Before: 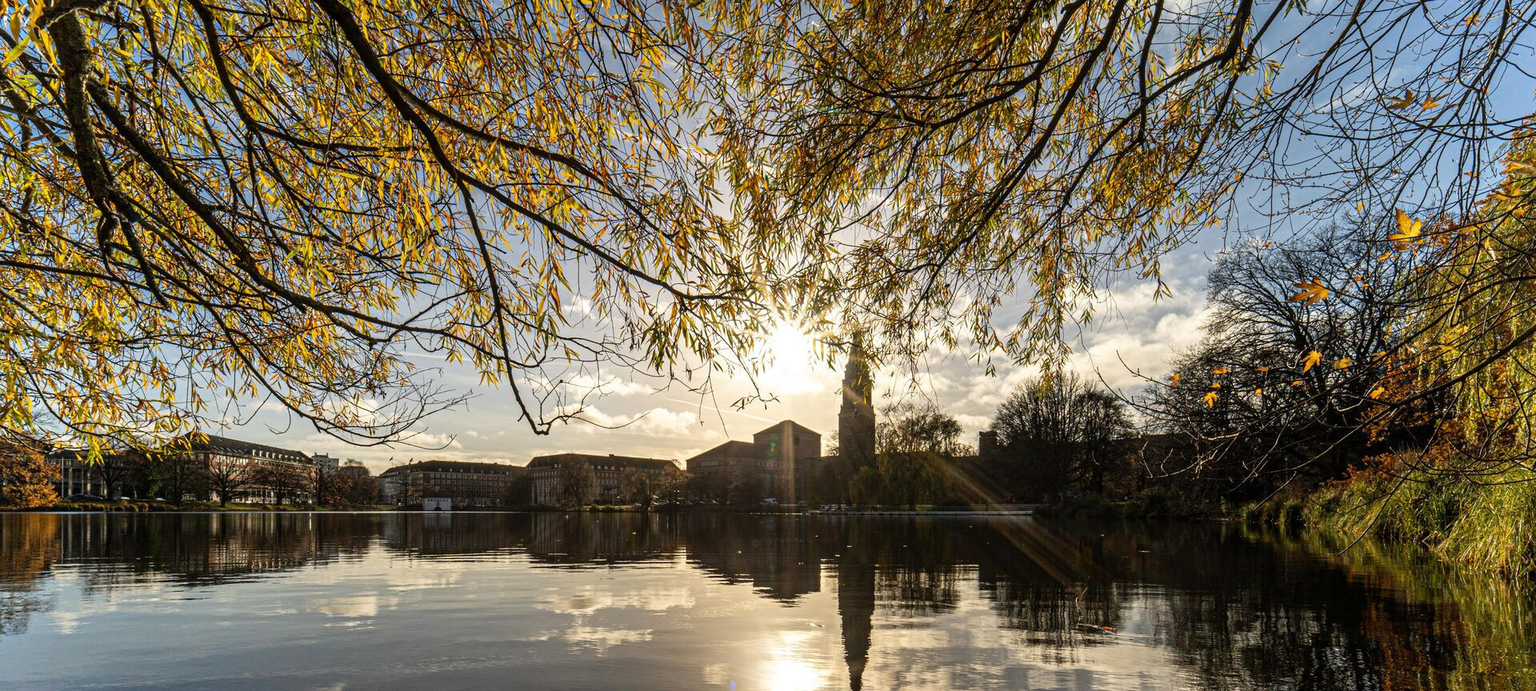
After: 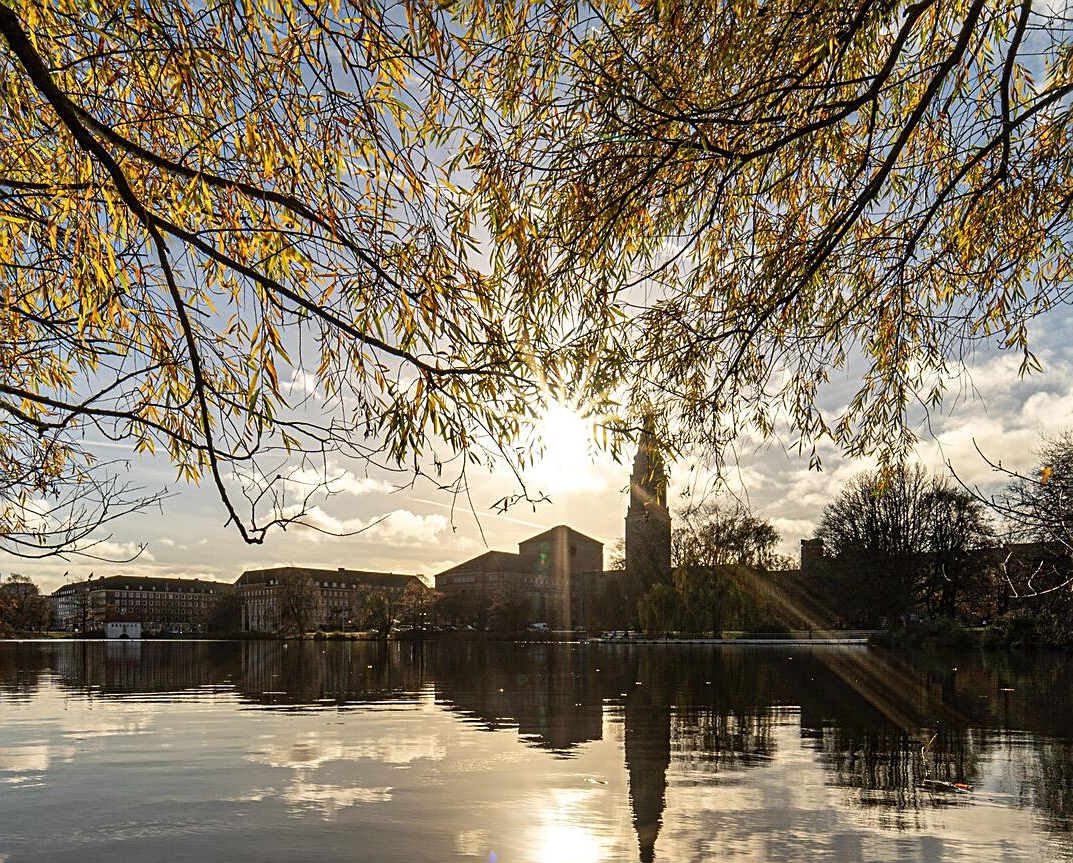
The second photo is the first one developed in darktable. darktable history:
sharpen: on, module defaults
shadows and highlights: soften with gaussian
tone equalizer: edges refinement/feathering 500, mask exposure compensation -1.57 EV, preserve details no
crop: left 22.078%, right 22.013%, bottom 0.006%
